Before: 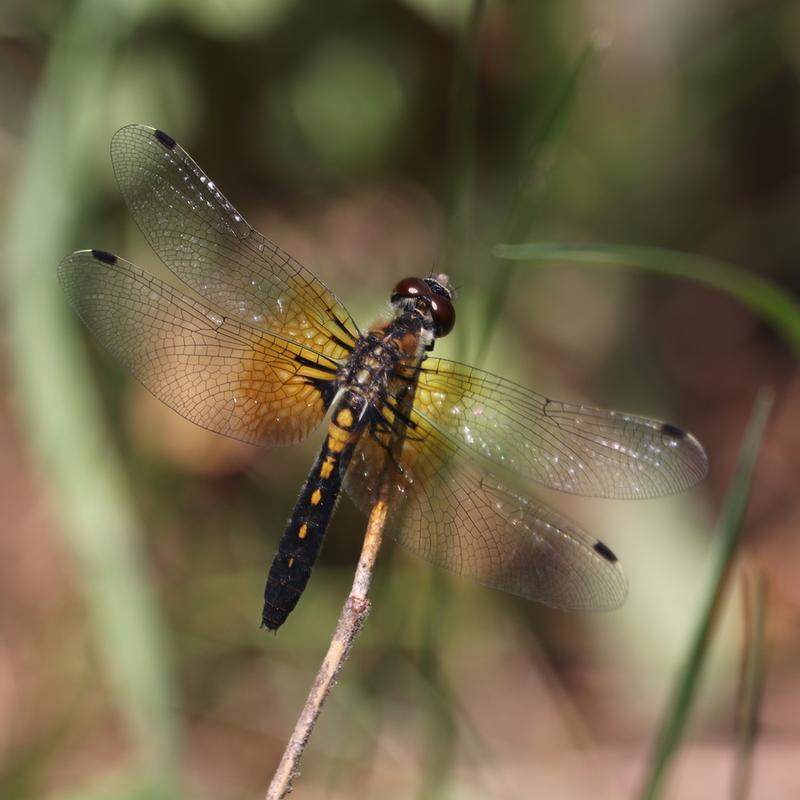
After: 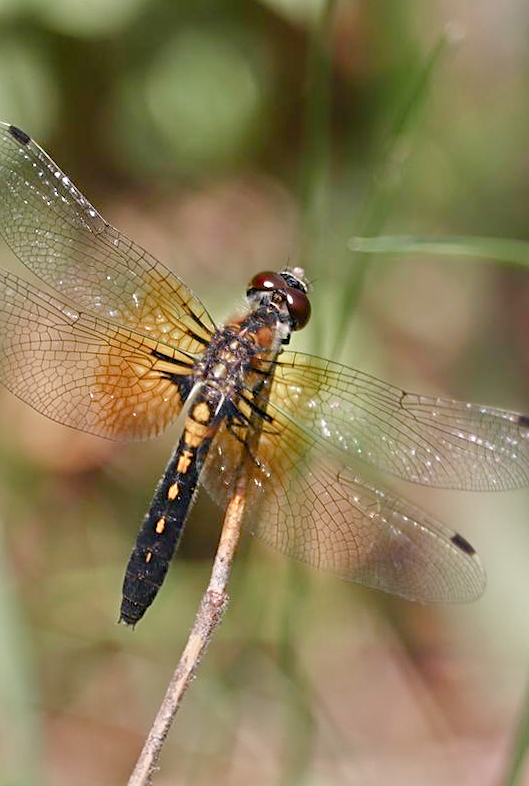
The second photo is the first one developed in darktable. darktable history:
rotate and perspective: rotation -0.45°, automatic cropping original format, crop left 0.008, crop right 0.992, crop top 0.012, crop bottom 0.988
color balance rgb: shadows lift › chroma 1%, shadows lift › hue 113°, highlights gain › chroma 0.2%, highlights gain › hue 333°, perceptual saturation grading › global saturation 20%, perceptual saturation grading › highlights -50%, perceptual saturation grading › shadows 25%, contrast -10%
tone equalizer: -7 EV 0.15 EV, -6 EV 0.6 EV, -5 EV 1.15 EV, -4 EV 1.33 EV, -3 EV 1.15 EV, -2 EV 0.6 EV, -1 EV 0.15 EV, mask exposure compensation -0.5 EV
sharpen: on, module defaults
crop and rotate: left 17.732%, right 15.423%
